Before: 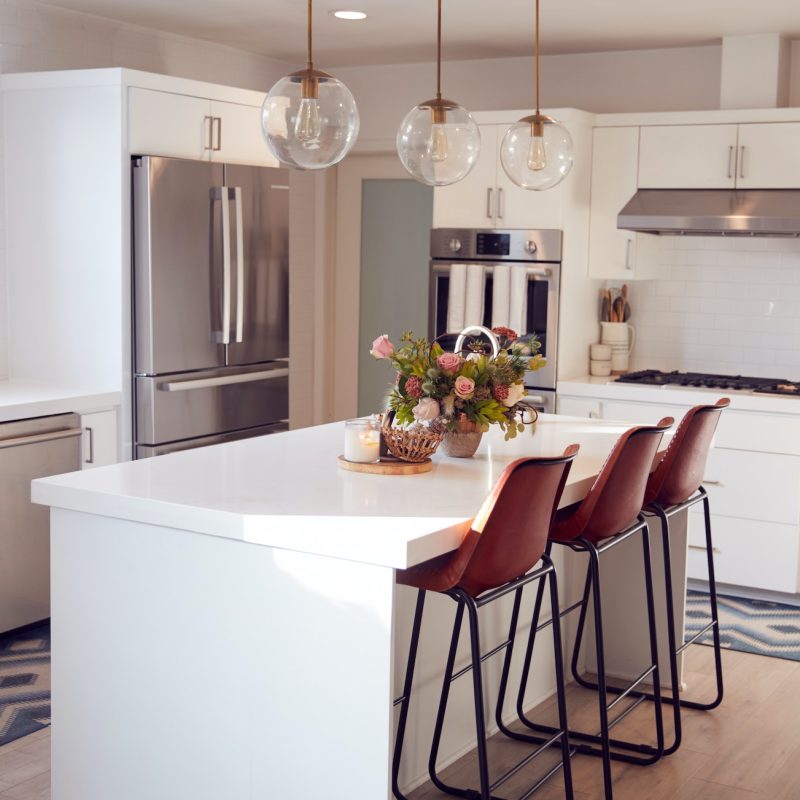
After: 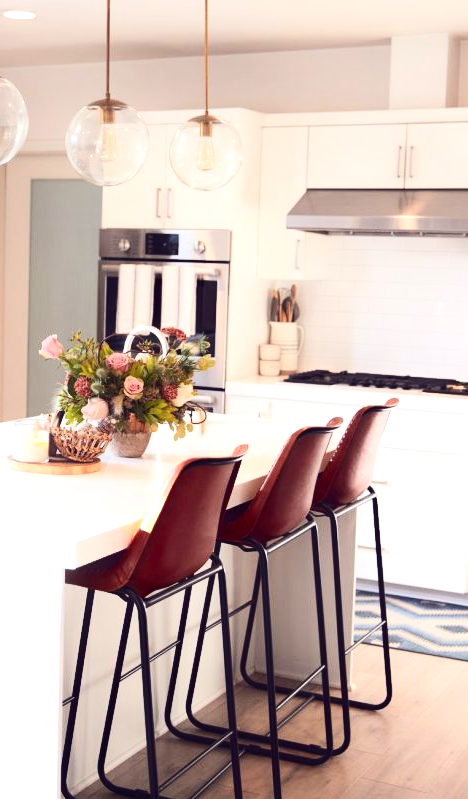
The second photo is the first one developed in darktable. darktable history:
contrast brightness saturation: contrast 0.28
exposure: black level correction 0, exposure 0.7 EV, compensate exposure bias true, compensate highlight preservation false
crop: left 41.402%
contrast equalizer: y [[0.46, 0.454, 0.451, 0.451, 0.455, 0.46], [0.5 ×6], [0.5 ×6], [0 ×6], [0 ×6]]
